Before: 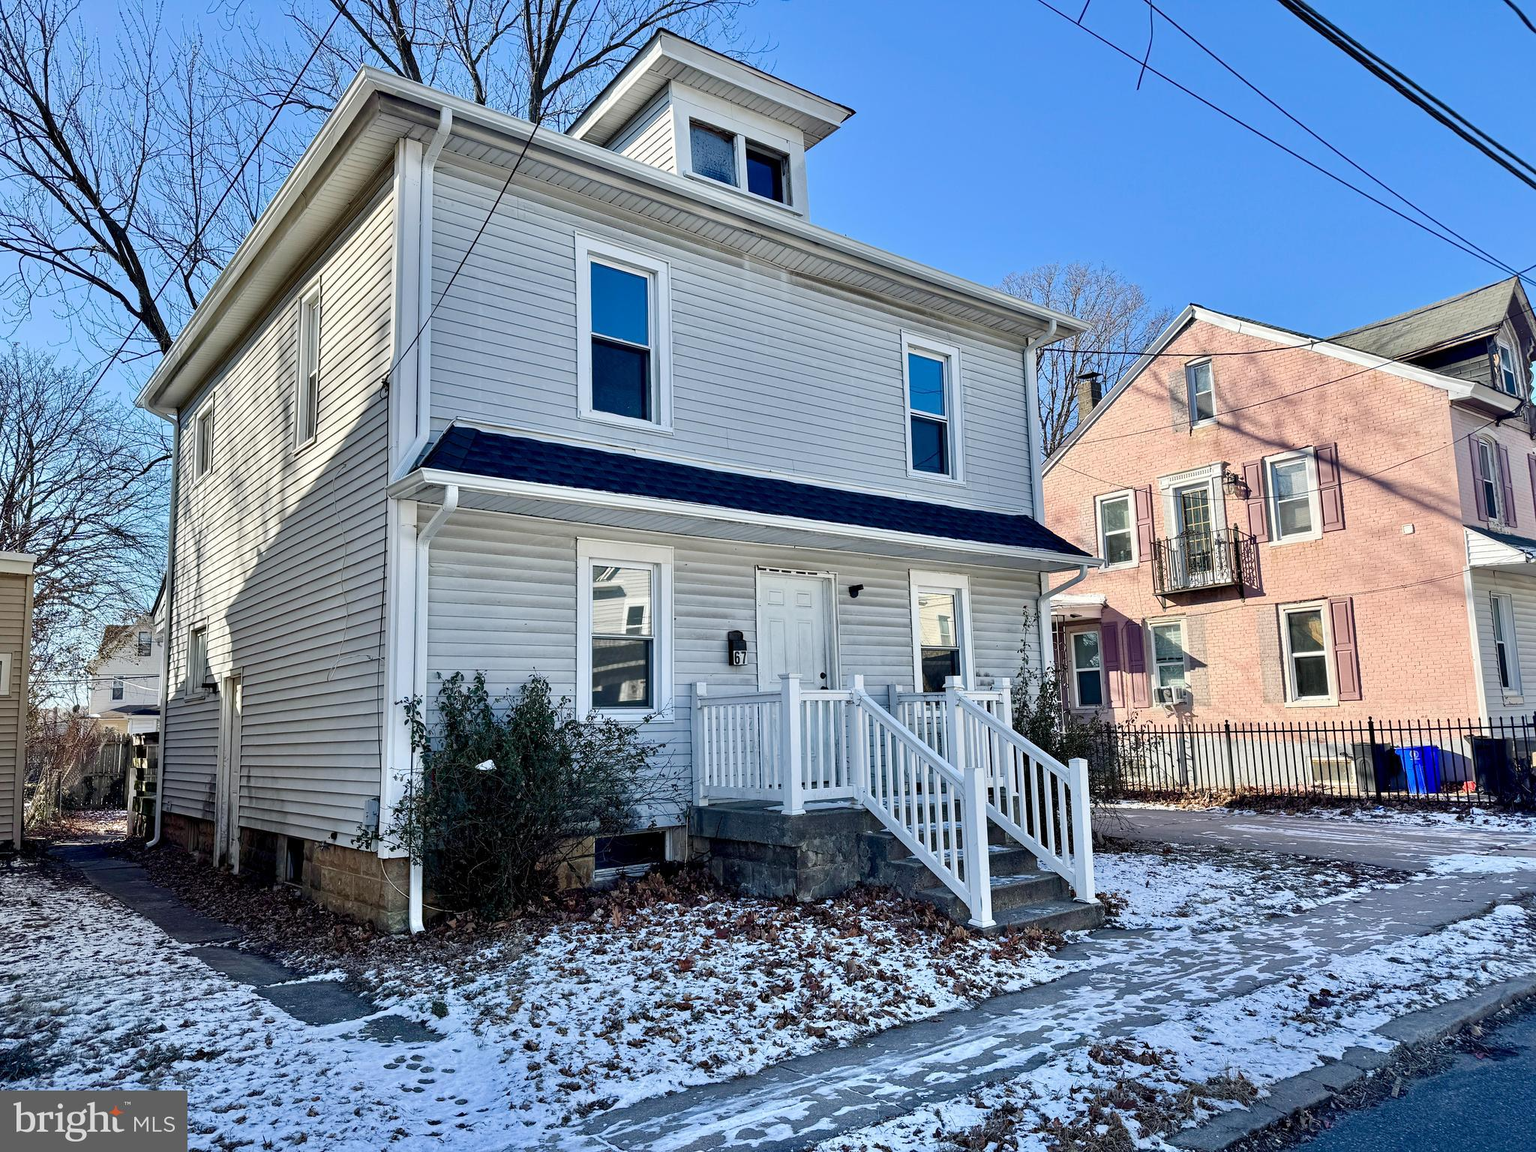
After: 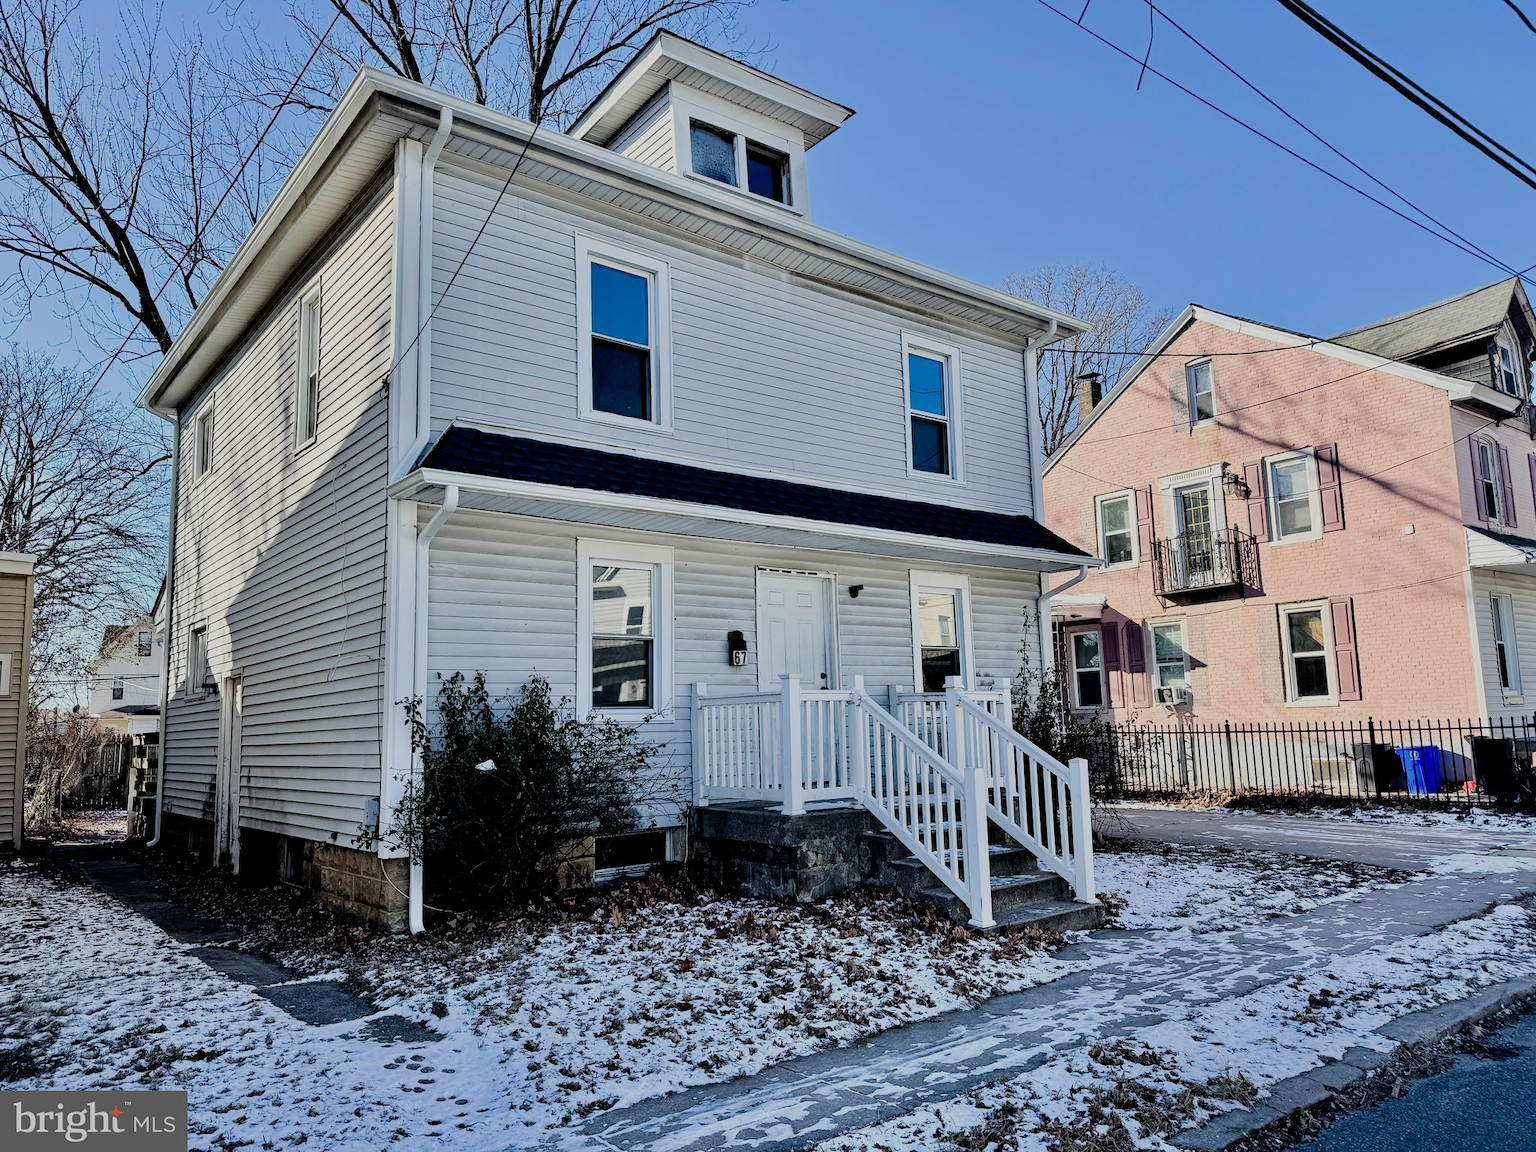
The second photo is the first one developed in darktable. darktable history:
filmic rgb: black relative exposure -4.11 EV, white relative exposure 5.15 EV, hardness 2.05, contrast 1.16
